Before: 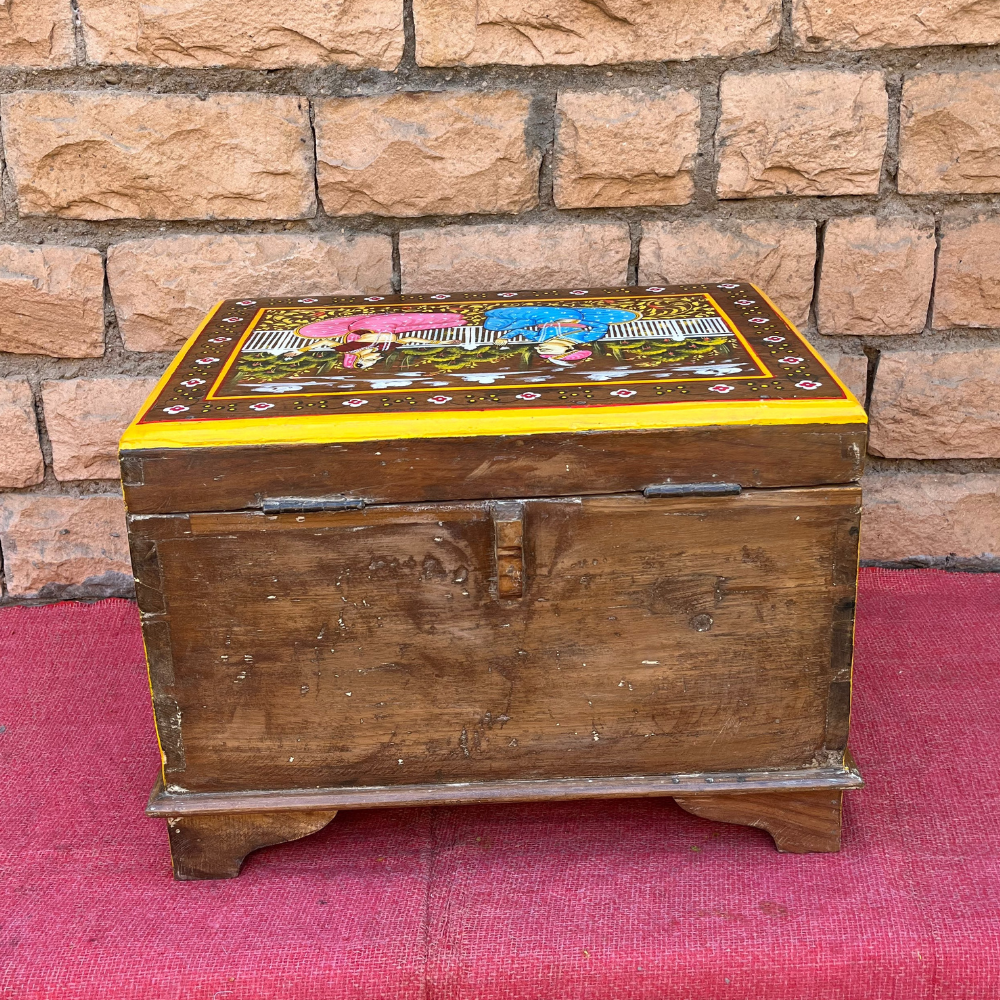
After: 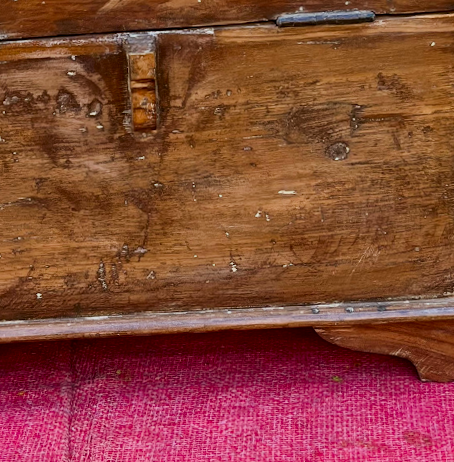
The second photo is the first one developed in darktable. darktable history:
rotate and perspective: rotation -1.32°, lens shift (horizontal) -0.031, crop left 0.015, crop right 0.985, crop top 0.047, crop bottom 0.982
contrast brightness saturation: contrast 0.18, saturation 0.3
filmic rgb: black relative exposure -7.65 EV, white relative exposure 4.56 EV, hardness 3.61
crop: left 35.976%, top 45.819%, right 18.162%, bottom 5.807%
